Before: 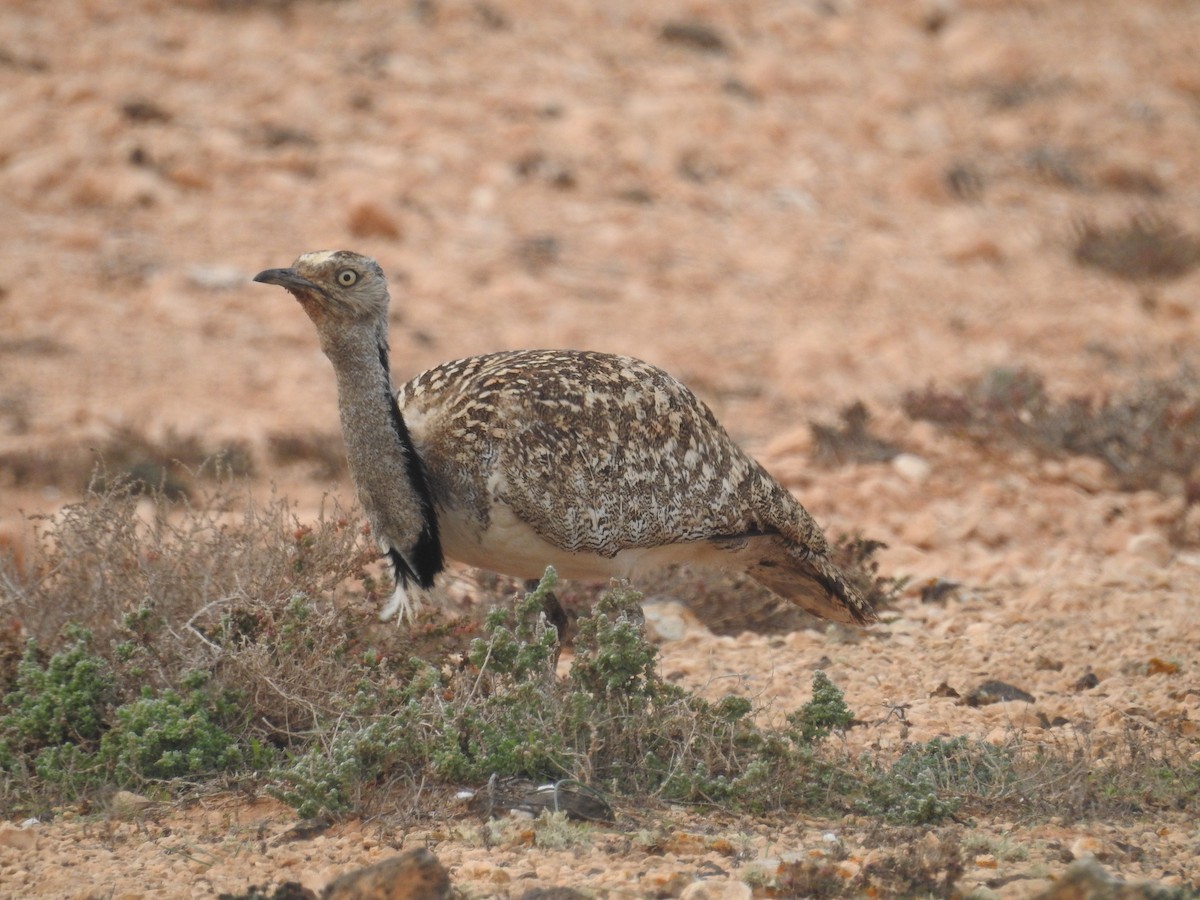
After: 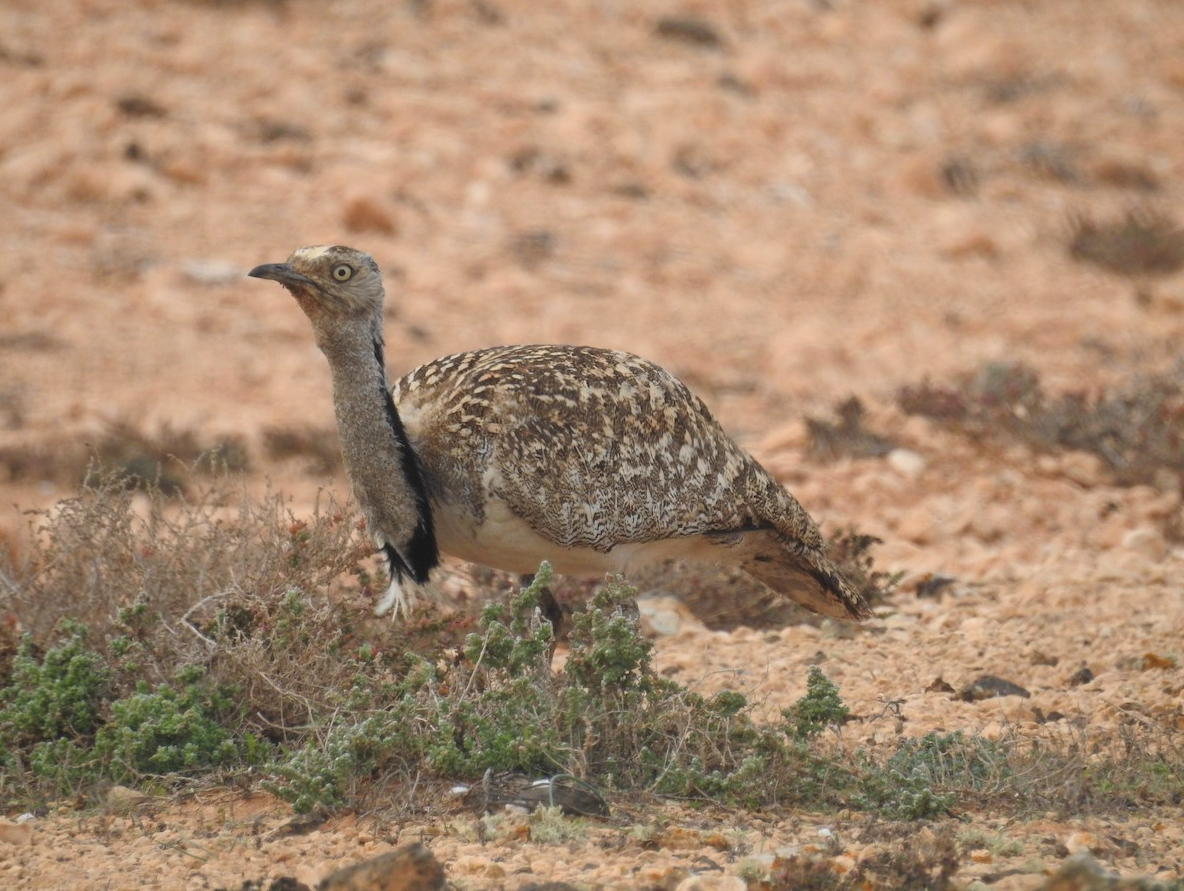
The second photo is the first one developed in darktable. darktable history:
crop: left 0.445%, top 0.57%, right 0.249%, bottom 0.425%
velvia: strength 14.84%
